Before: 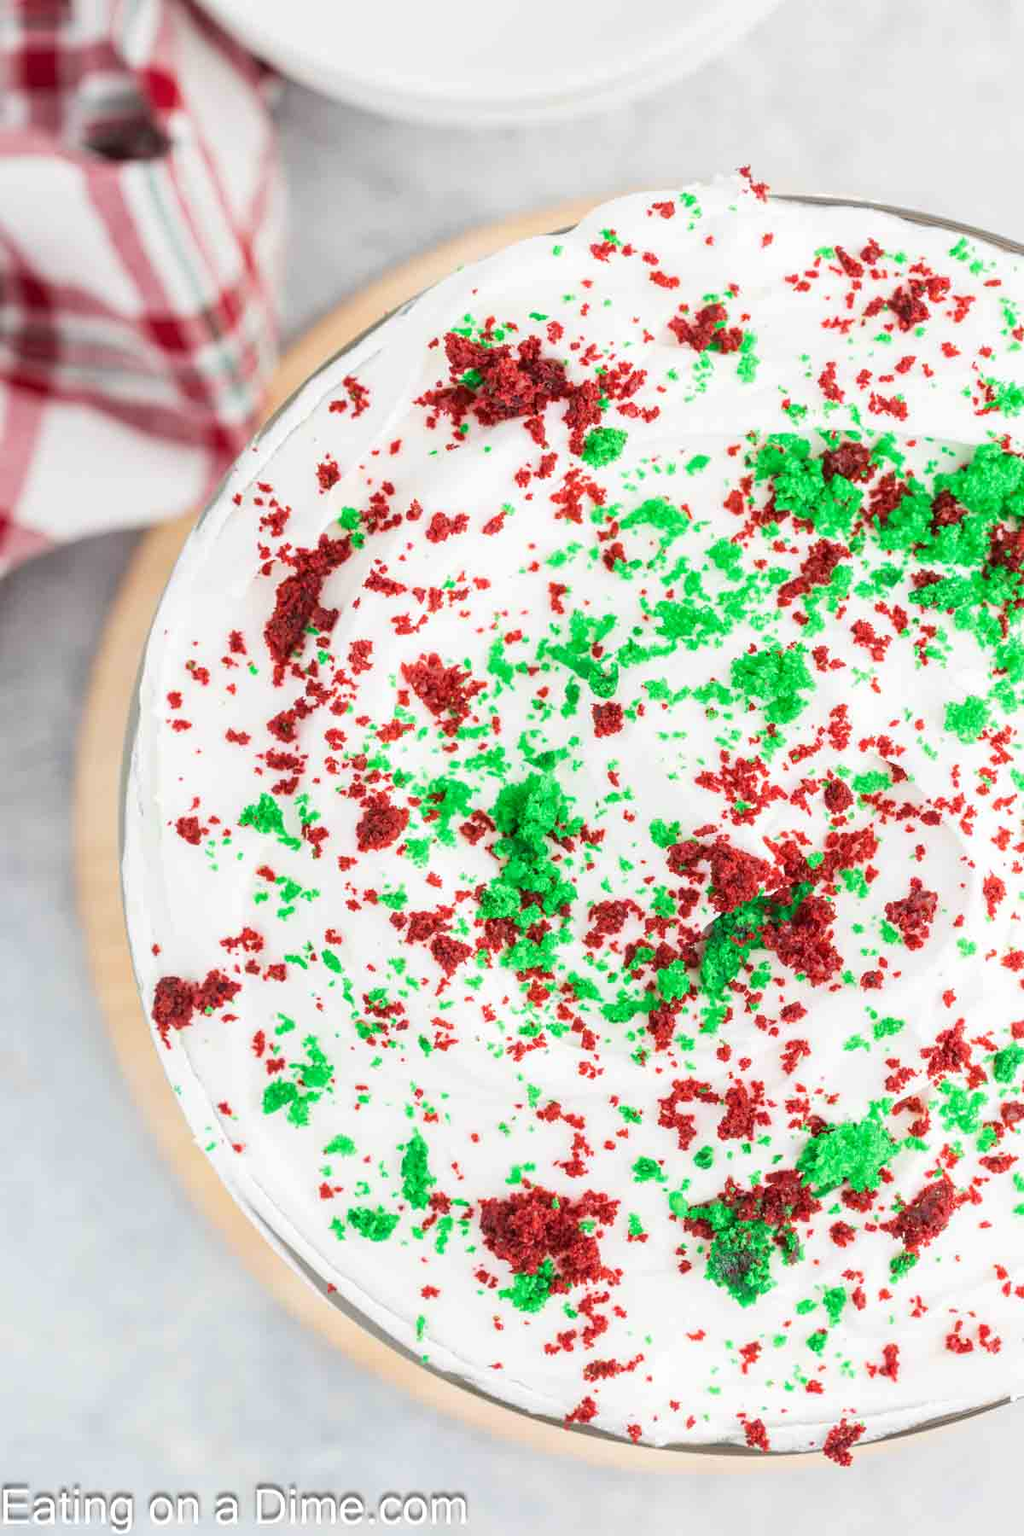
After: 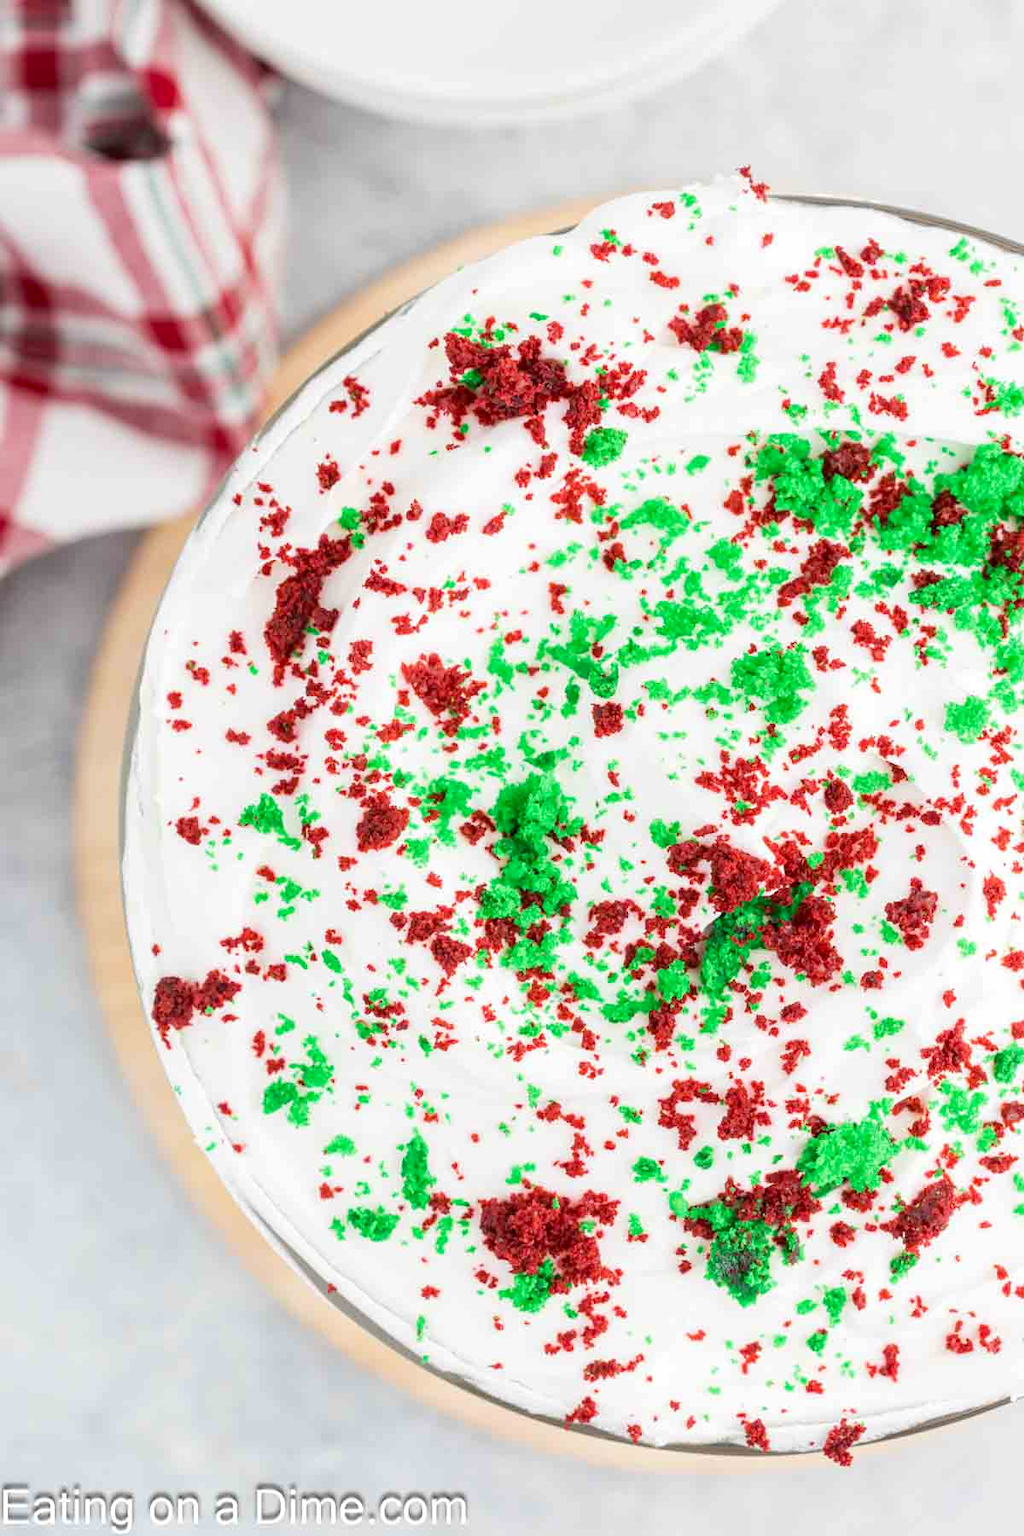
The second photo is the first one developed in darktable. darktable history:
exposure: black level correction 0.005, exposure 0.016 EV, compensate exposure bias true, compensate highlight preservation false
